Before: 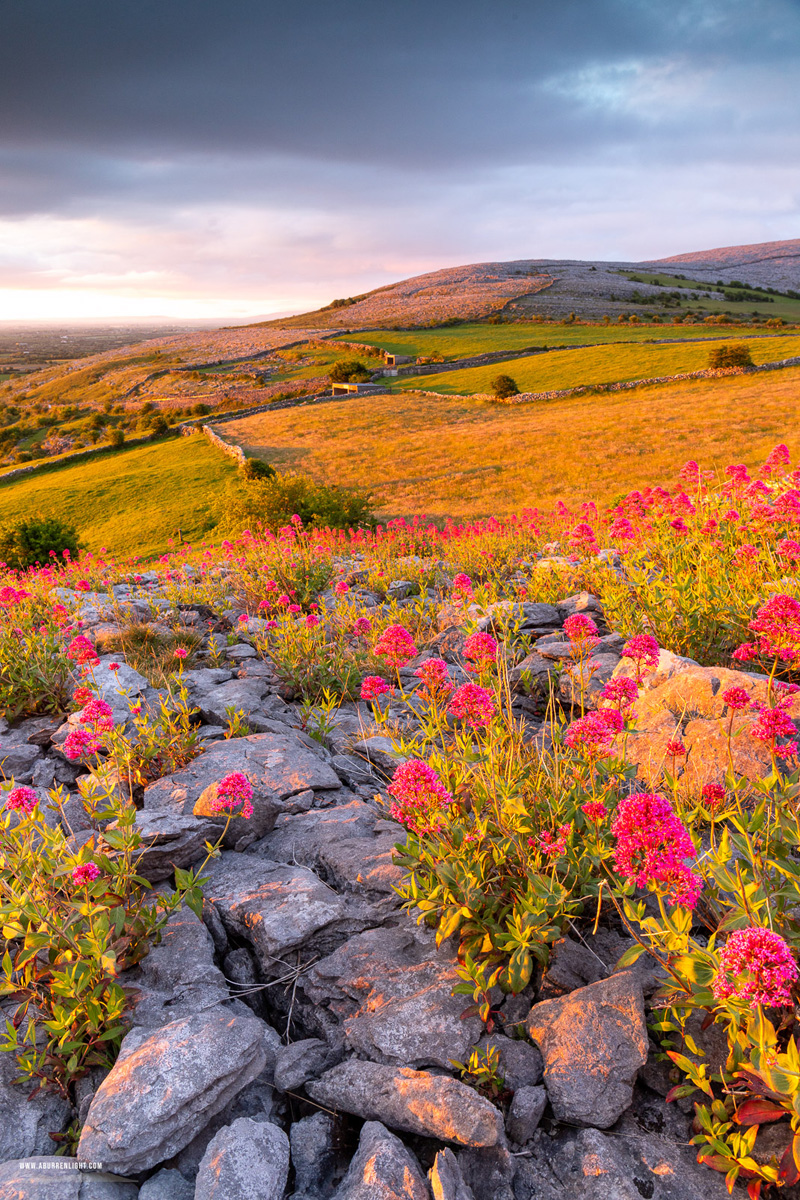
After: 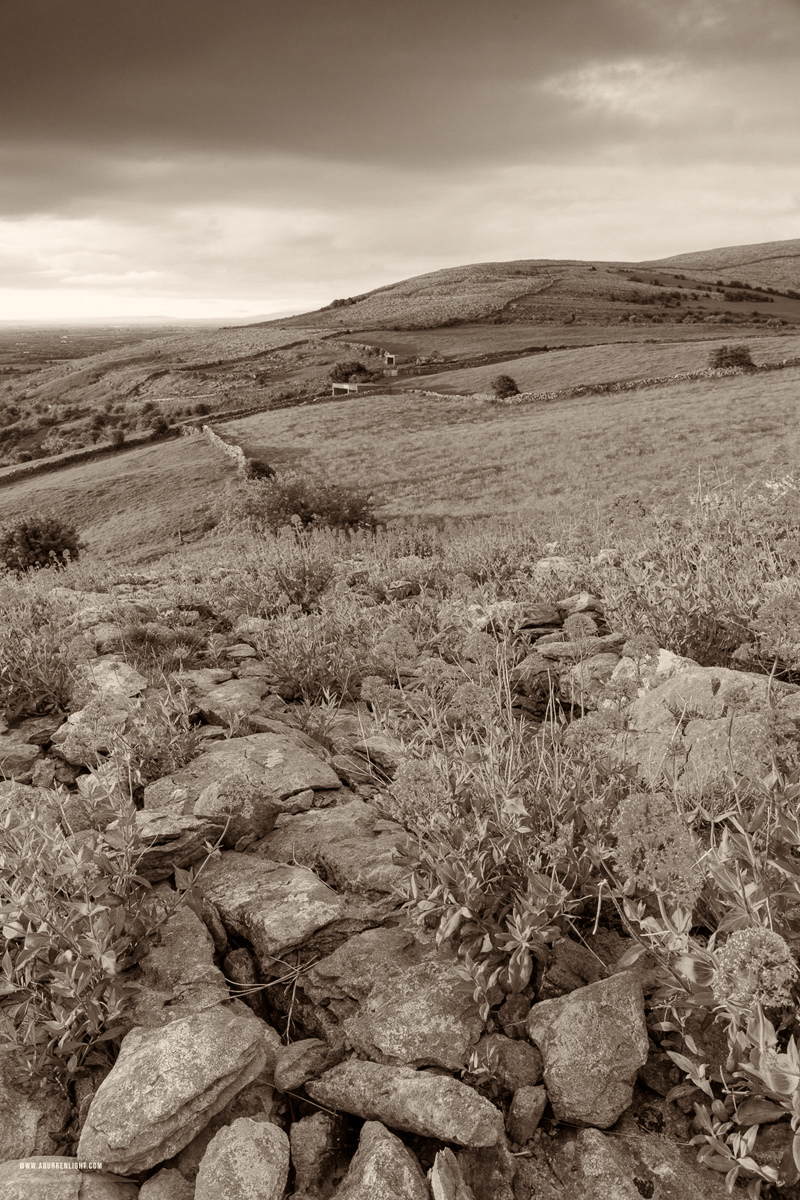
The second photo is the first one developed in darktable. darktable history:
color calibration "N&B": output gray [0.267, 0.423, 0.261, 0], illuminant same as pipeline (D50), adaptation none (bypass)
color balance rgb "Sépia rvb": shadows lift › chroma 4.41%, shadows lift › hue 27°, power › chroma 2.5%, power › hue 70°, highlights gain › chroma 1%, highlights gain › hue 27°, saturation formula JzAzBz (2021)
